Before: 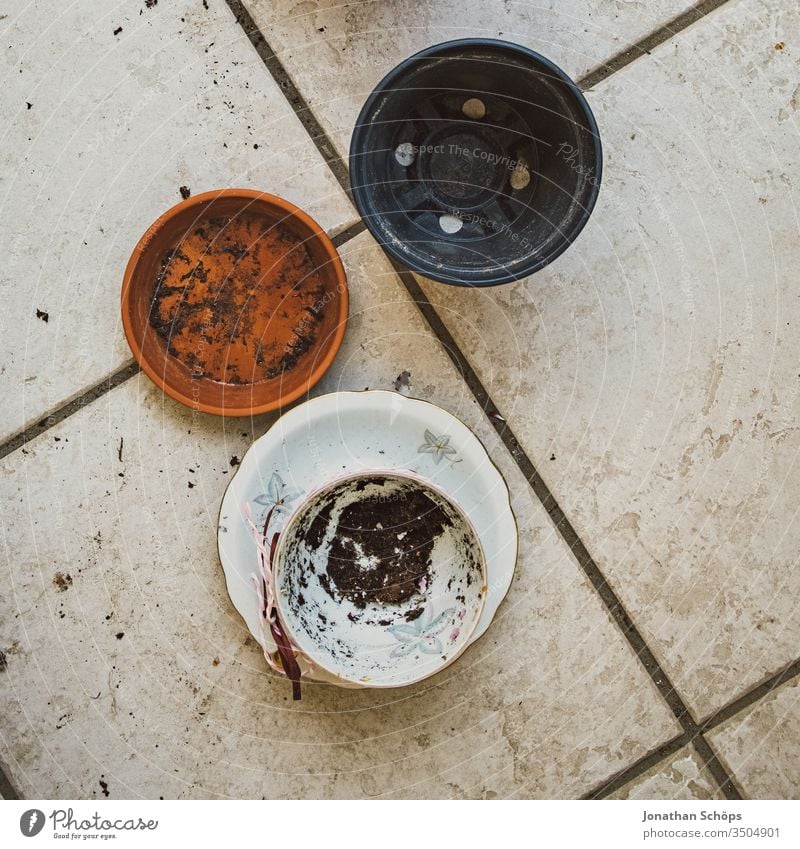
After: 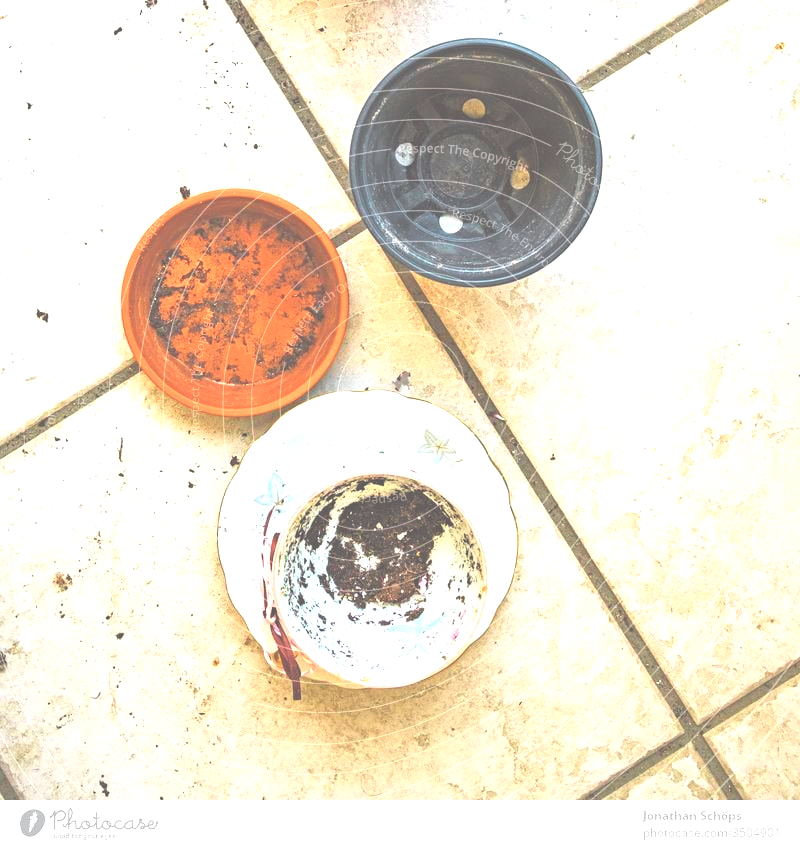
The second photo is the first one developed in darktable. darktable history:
tone curve: curves: ch0 [(0, 0) (0.051, 0.047) (0.102, 0.099) (0.228, 0.275) (0.432, 0.535) (0.695, 0.778) (0.908, 0.946) (1, 1)]; ch1 [(0, 0) (0.339, 0.298) (0.402, 0.363) (0.453, 0.421) (0.483, 0.469) (0.494, 0.493) (0.504, 0.501) (0.527, 0.538) (0.563, 0.595) (0.597, 0.632) (1, 1)]; ch2 [(0, 0) (0.48, 0.48) (0.504, 0.5) (0.539, 0.554) (0.59, 0.63) (0.642, 0.684) (0.824, 0.815) (1, 1)], color space Lab, independent channels, preserve colors none
exposure: black level correction -0.023, exposure 1.393 EV, compensate exposure bias true, compensate highlight preservation false
